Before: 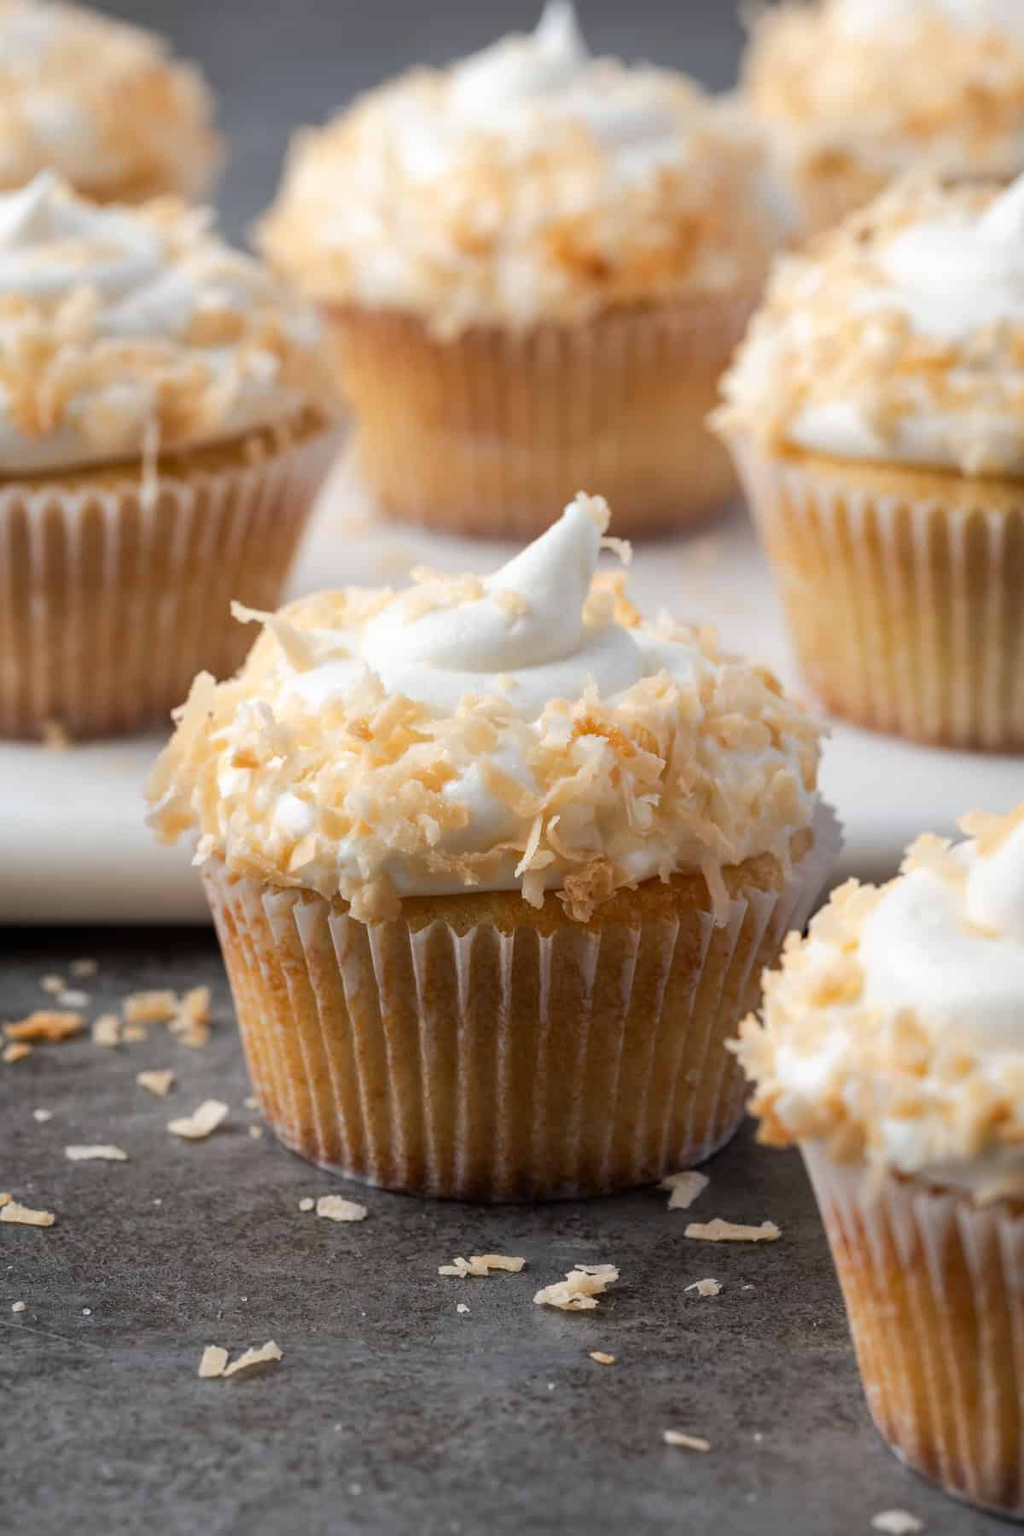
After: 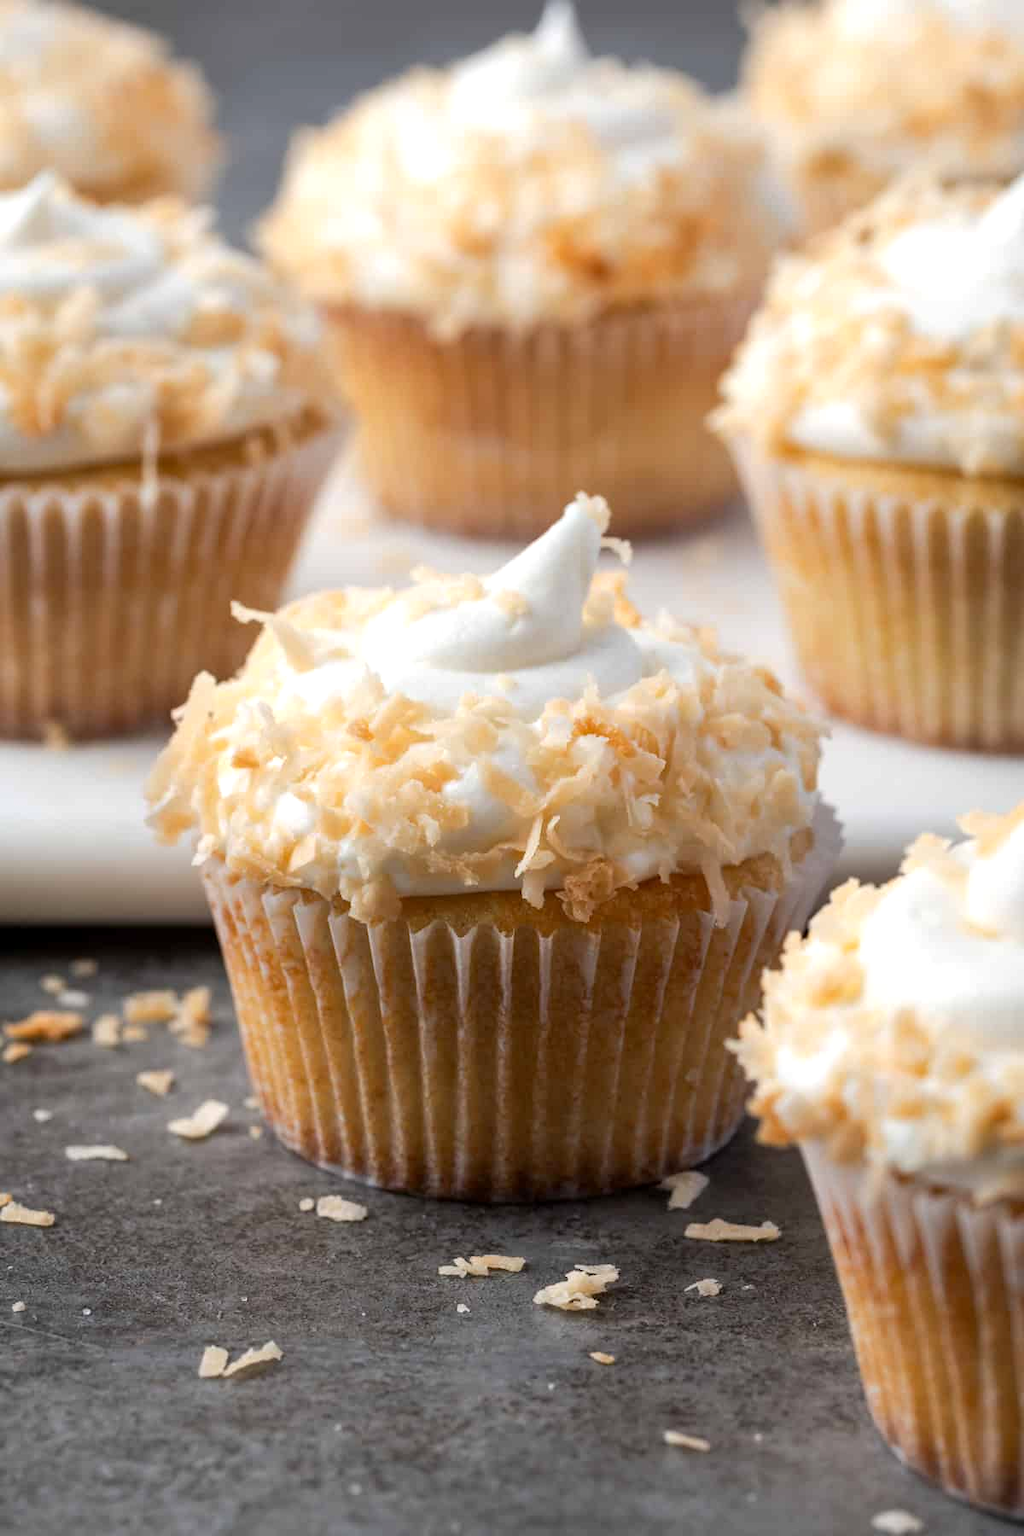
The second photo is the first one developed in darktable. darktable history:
exposure: black level correction 0.001, exposure 0.192 EV, compensate exposure bias true, compensate highlight preservation false
